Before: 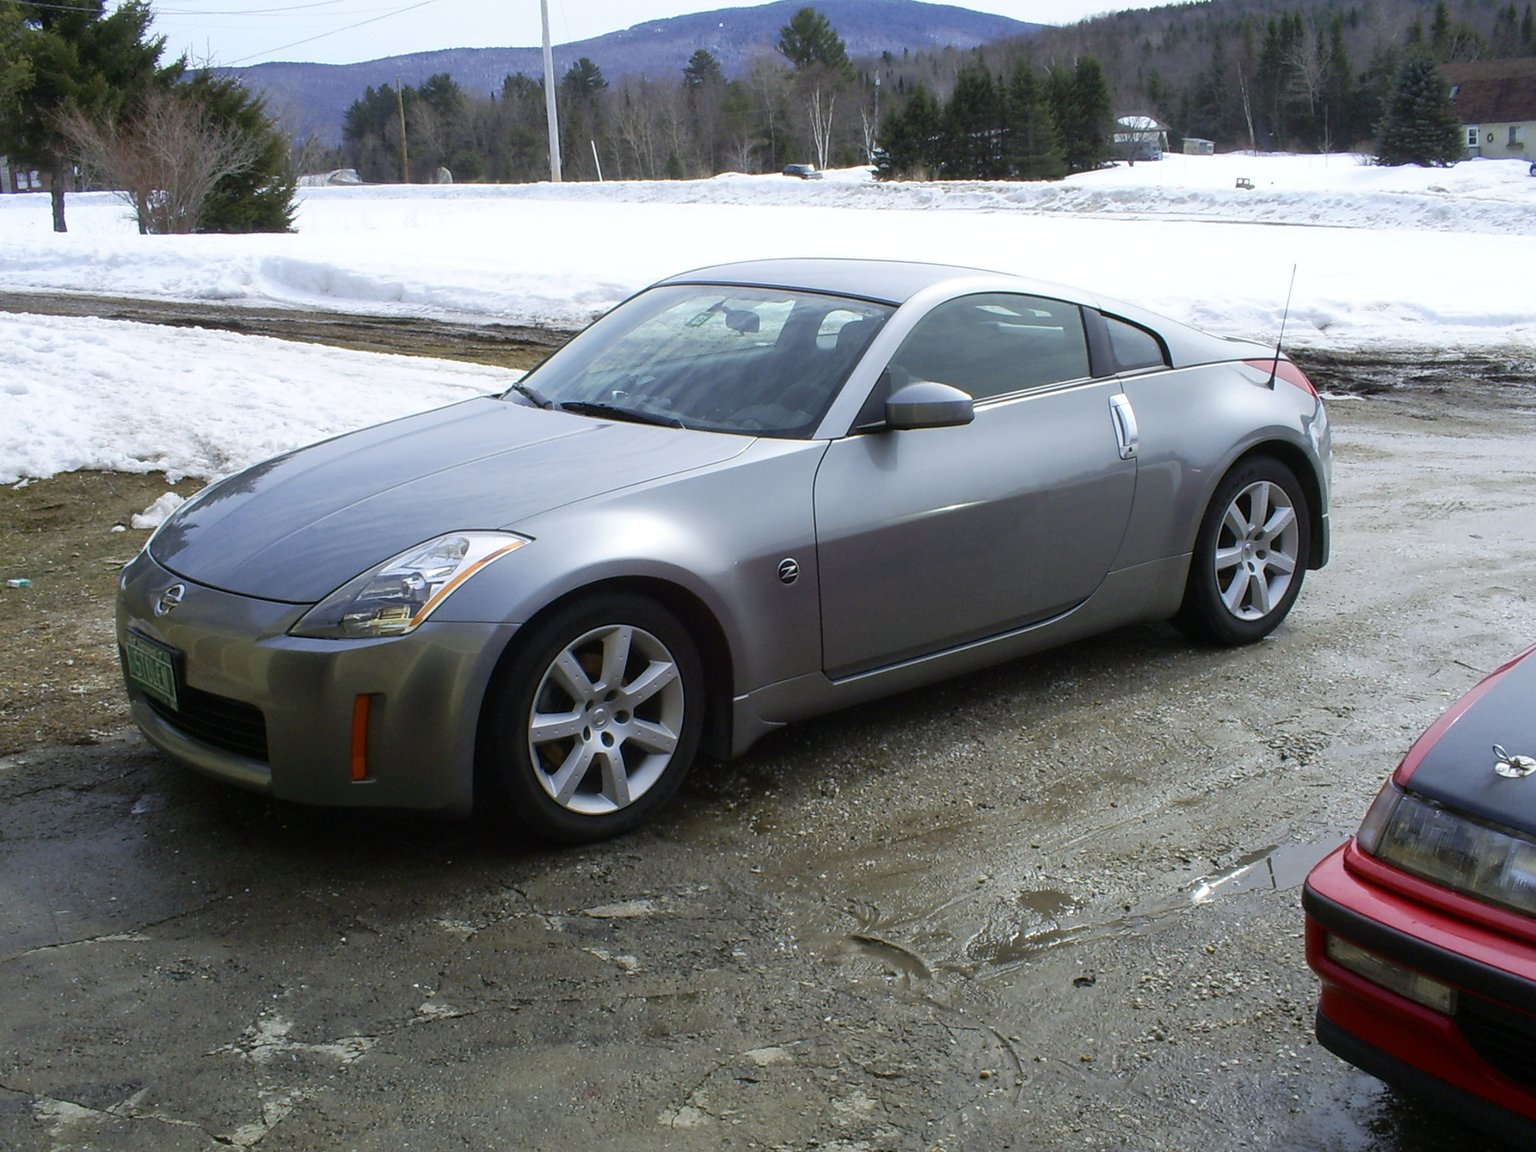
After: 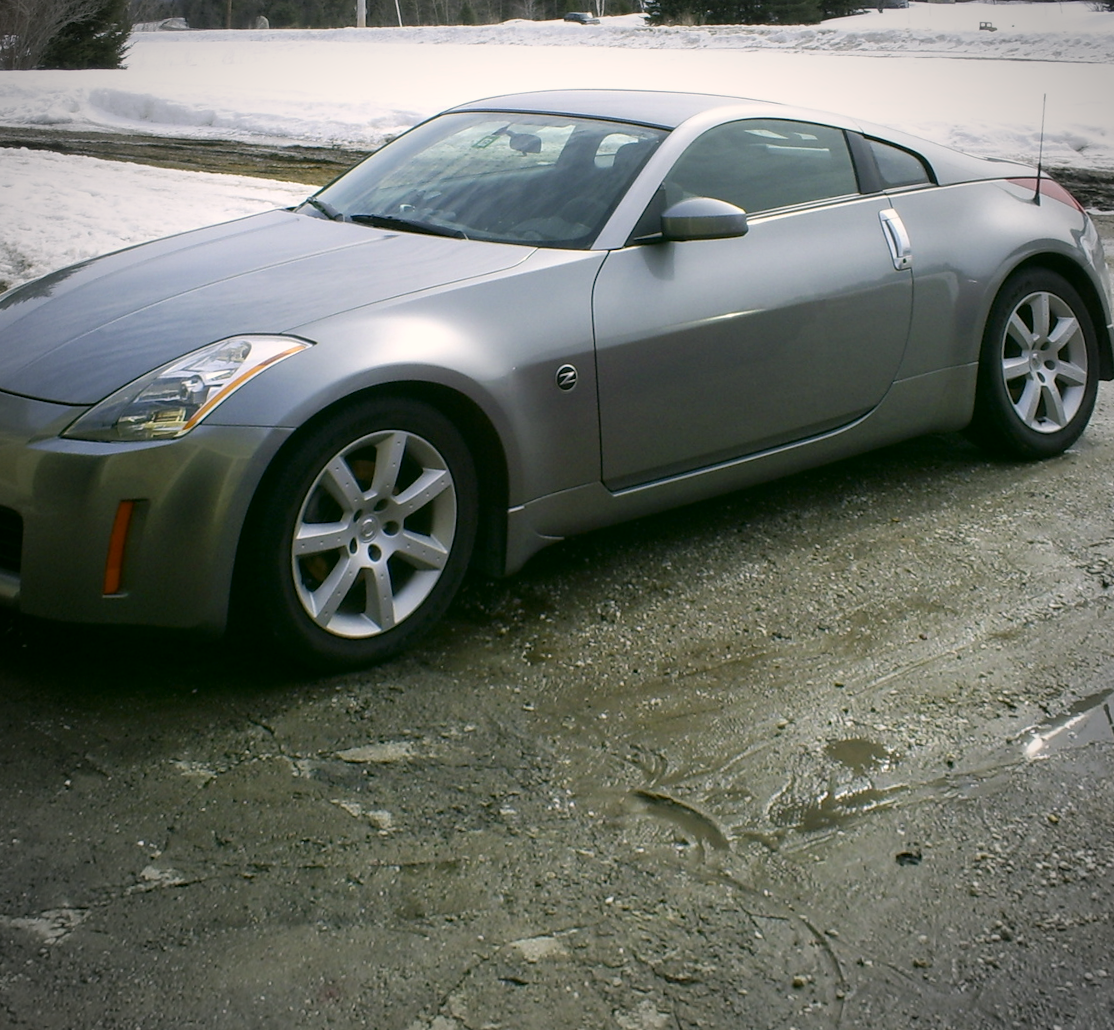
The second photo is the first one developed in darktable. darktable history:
crop: left 6.446%, top 8.188%, right 9.538%, bottom 3.548%
vignetting: automatic ratio true
color correction: highlights a* 4.02, highlights b* 4.98, shadows a* -7.55, shadows b* 4.98
rotate and perspective: rotation 0.72°, lens shift (vertical) -0.352, lens shift (horizontal) -0.051, crop left 0.152, crop right 0.859, crop top 0.019, crop bottom 0.964
